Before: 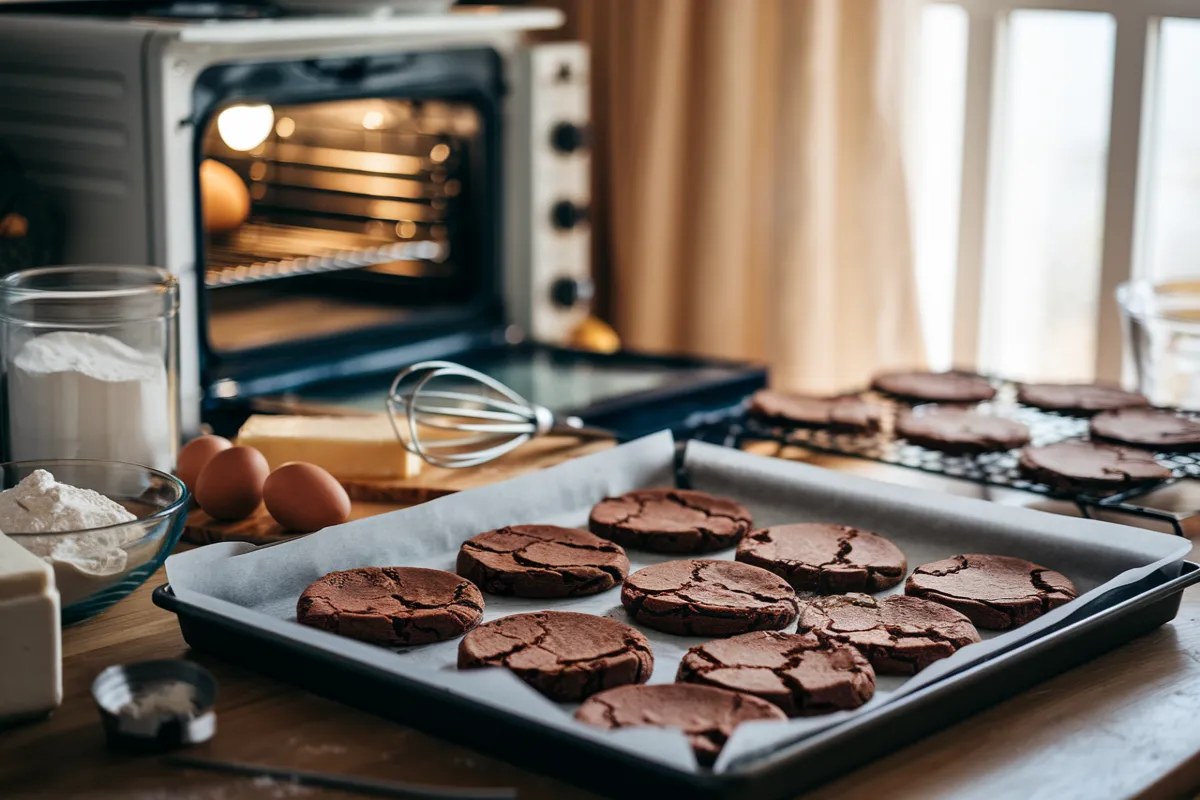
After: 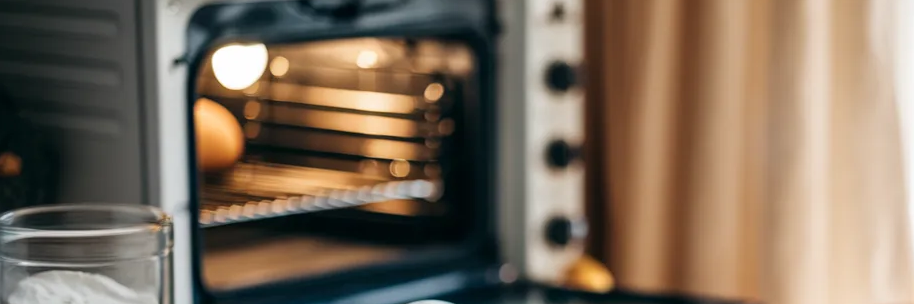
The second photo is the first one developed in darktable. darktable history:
crop: left 0.55%, top 7.63%, right 23.223%, bottom 54.346%
